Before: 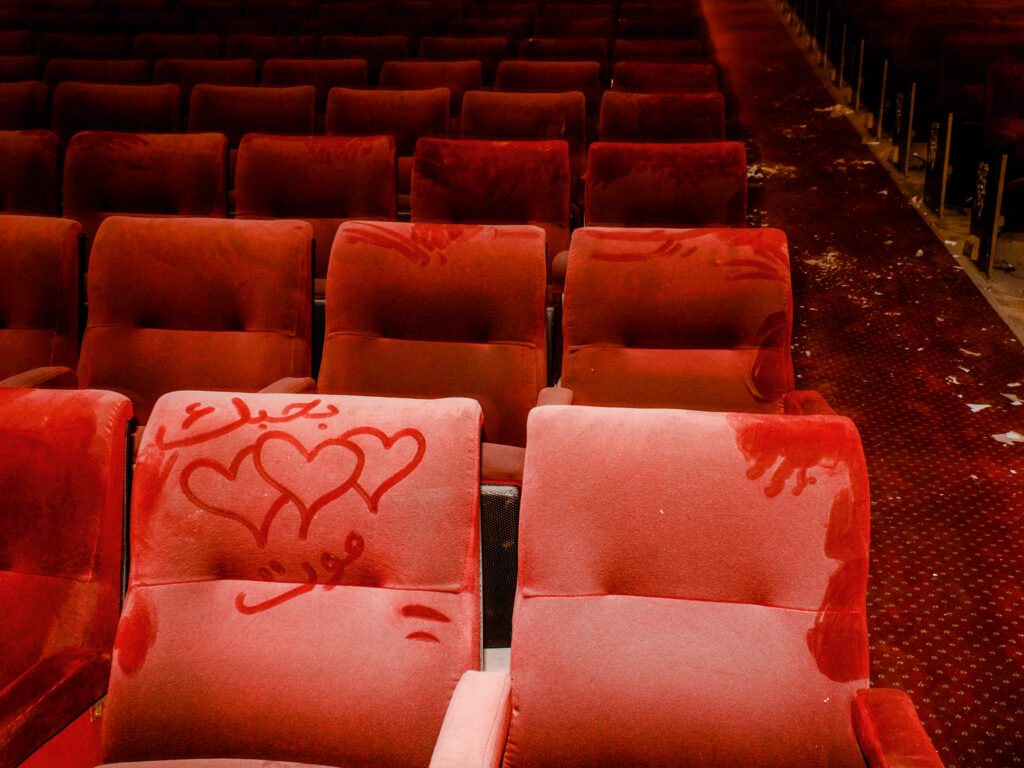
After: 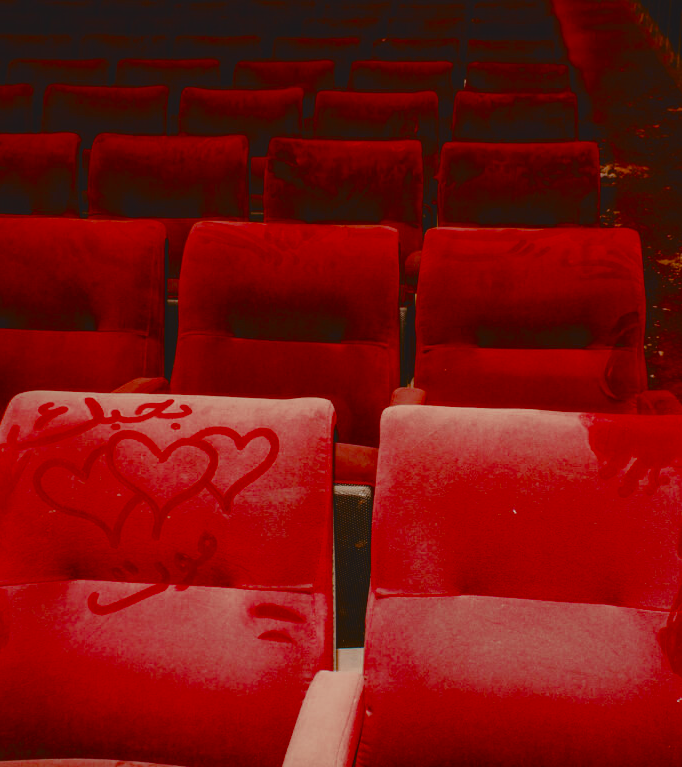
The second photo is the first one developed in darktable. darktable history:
tone curve: curves: ch0 [(0.024, 0) (0.075, 0.034) (0.145, 0.098) (0.257, 0.259) (0.408, 0.45) (0.611, 0.64) (0.81, 0.857) (1, 1)]; ch1 [(0, 0) (0.287, 0.198) (0.501, 0.506) (0.56, 0.57) (0.712, 0.777) (0.976, 0.992)]; ch2 [(0, 0) (0.5, 0.5) (0.523, 0.552) (0.59, 0.603) (0.681, 0.754) (1, 1)], color space Lab, independent channels, preserve colors none
shadows and highlights: shadows 30
color balance rgb: perceptual saturation grading › global saturation 20%, perceptual saturation grading › highlights -25%, perceptual saturation grading › shadows 50%
exposure: black level correction -0.014, exposure -0.193 EV, compensate highlight preservation false
crop and rotate: left 14.436%, right 18.898%
contrast brightness saturation: contrast -0.08, brightness -0.04, saturation -0.11
color zones: curves: ch0 [(0.27, 0.396) (0.563, 0.504) (0.75, 0.5) (0.787, 0.307)]
